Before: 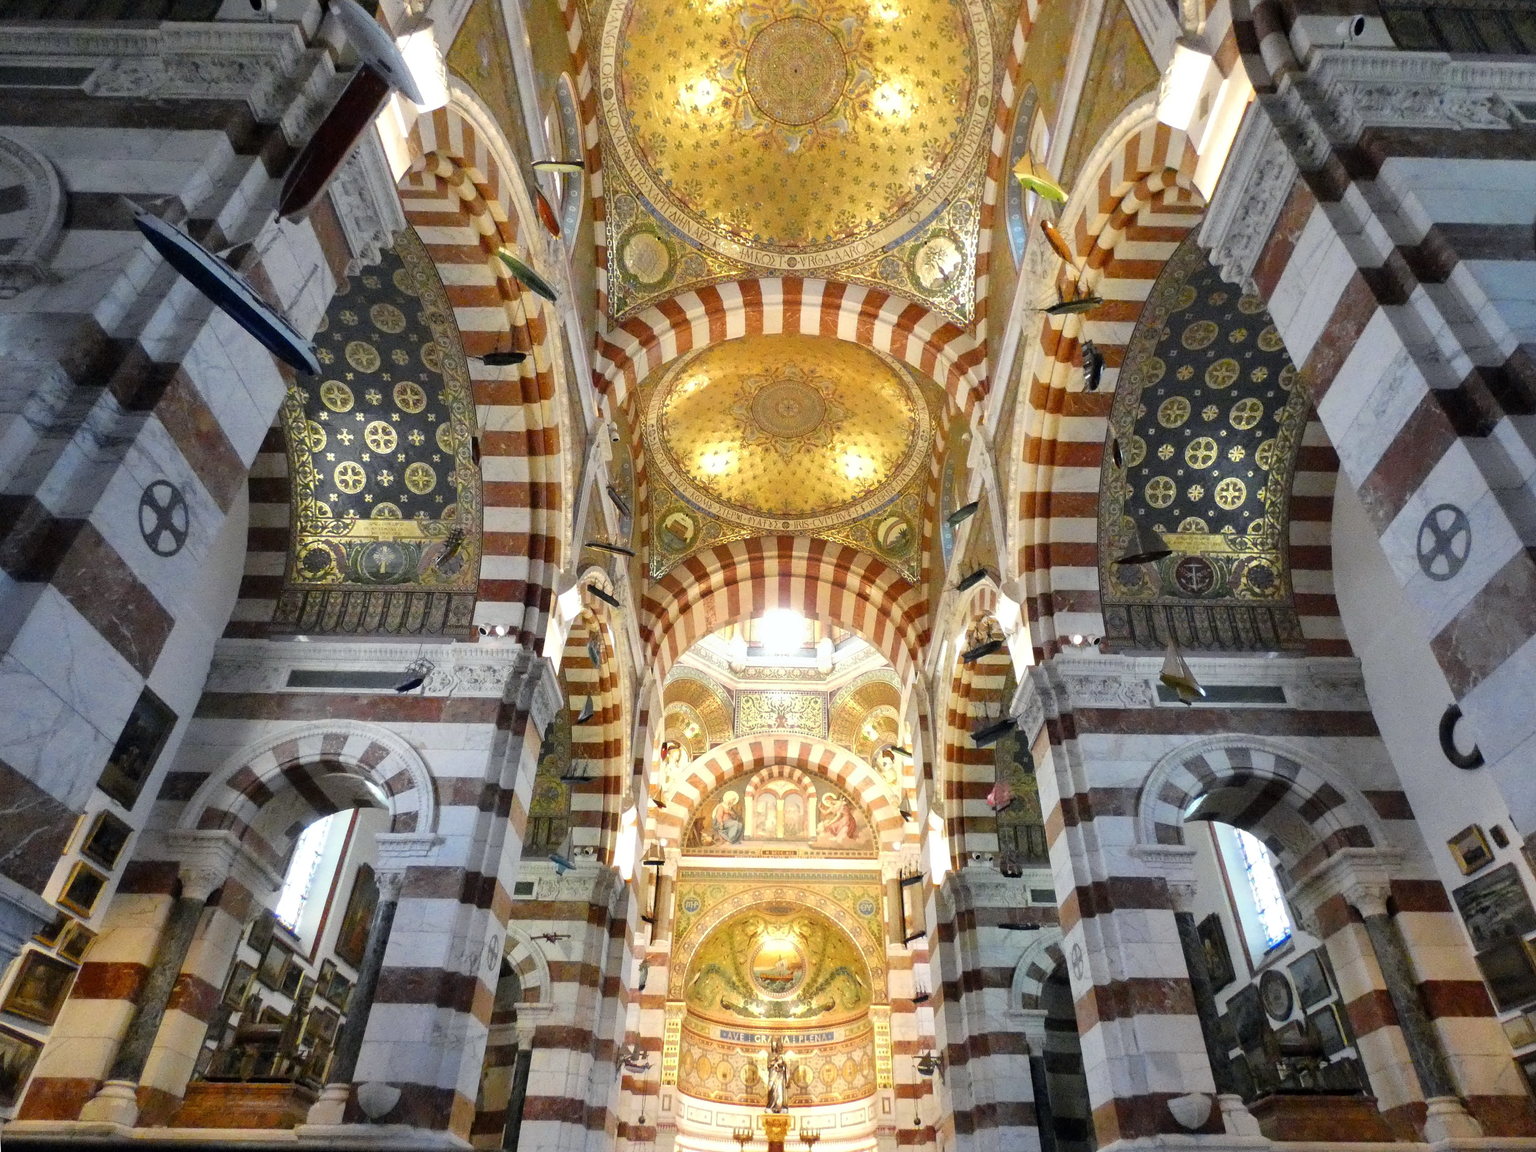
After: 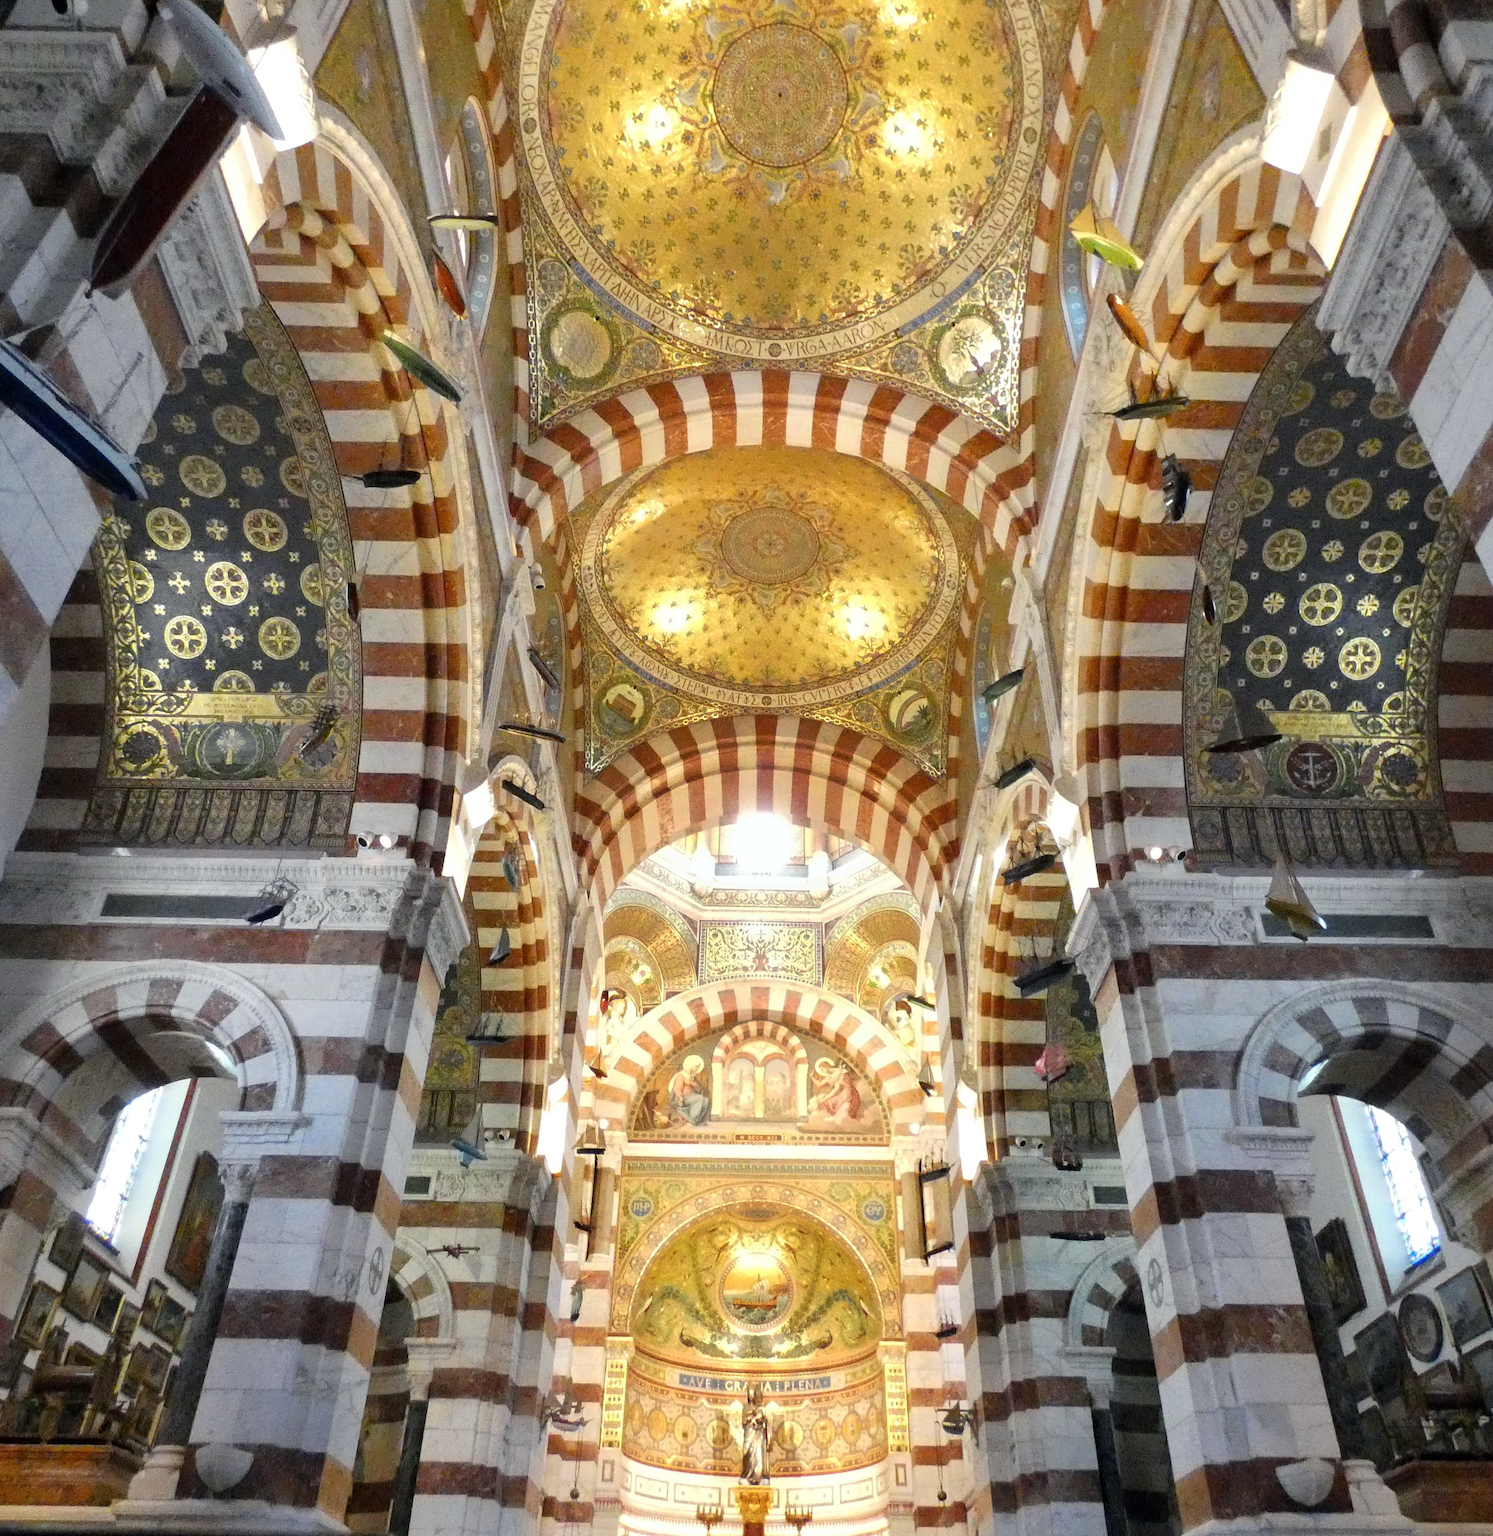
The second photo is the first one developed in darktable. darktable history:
crop: left 13.75%, top 0%, right 13.323%
exposure: compensate highlight preservation false
